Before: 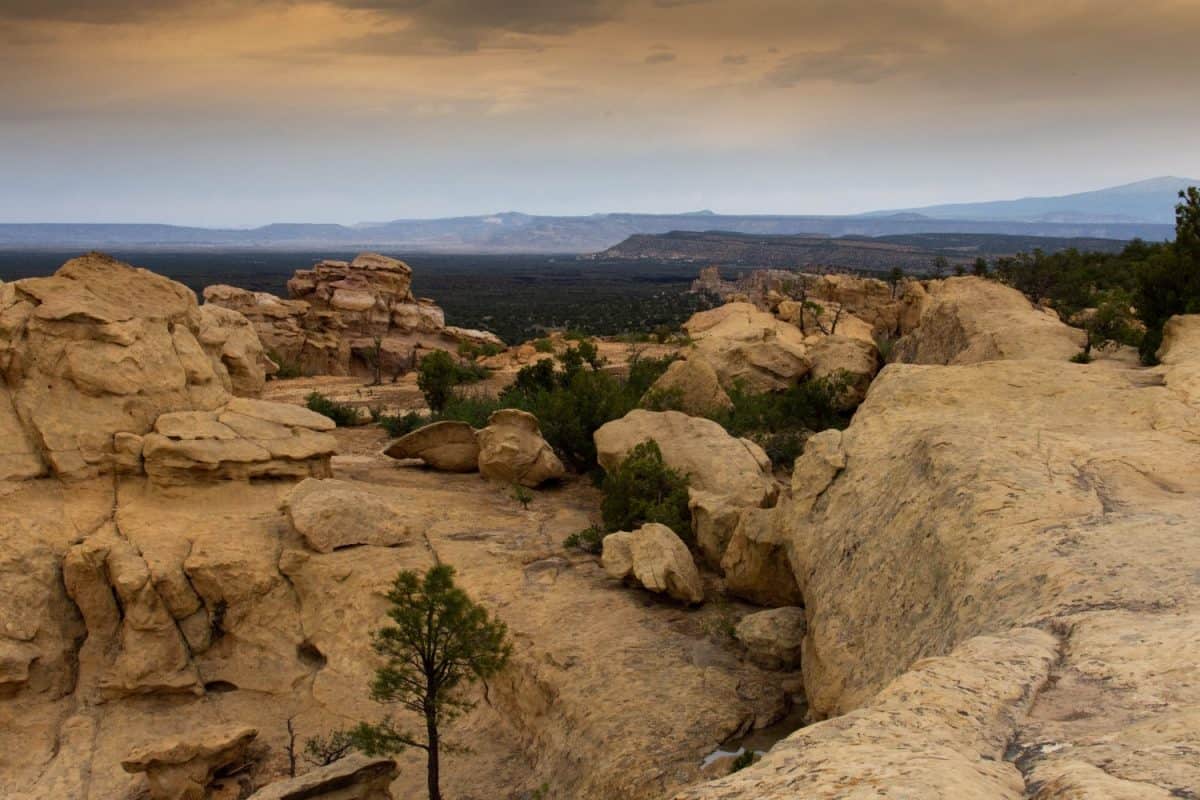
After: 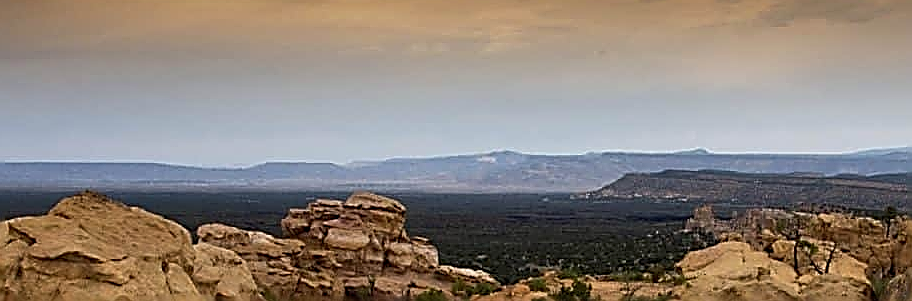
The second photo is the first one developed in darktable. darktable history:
shadows and highlights: low approximation 0.01, soften with gaussian
crop: left 0.531%, top 7.629%, right 23.445%, bottom 54.695%
sharpen: amount 1.99
